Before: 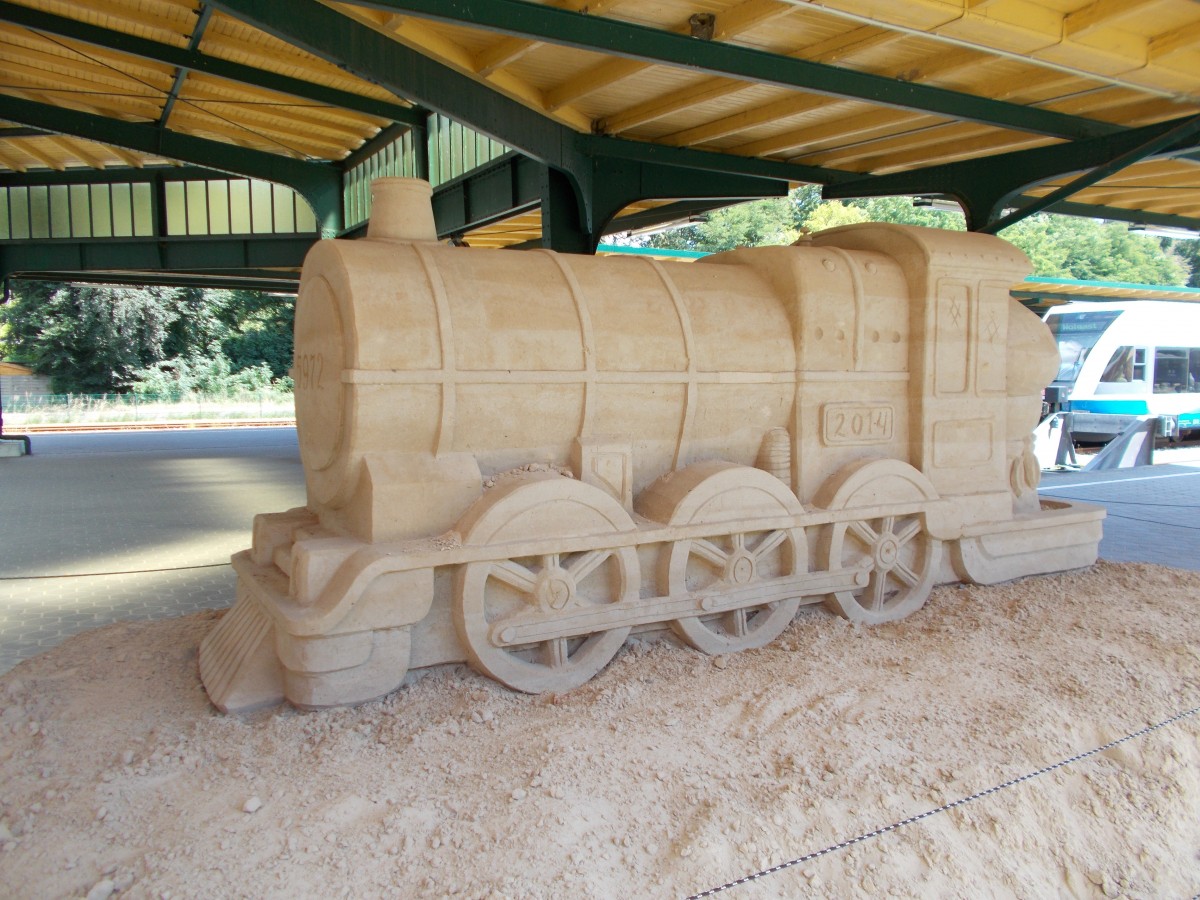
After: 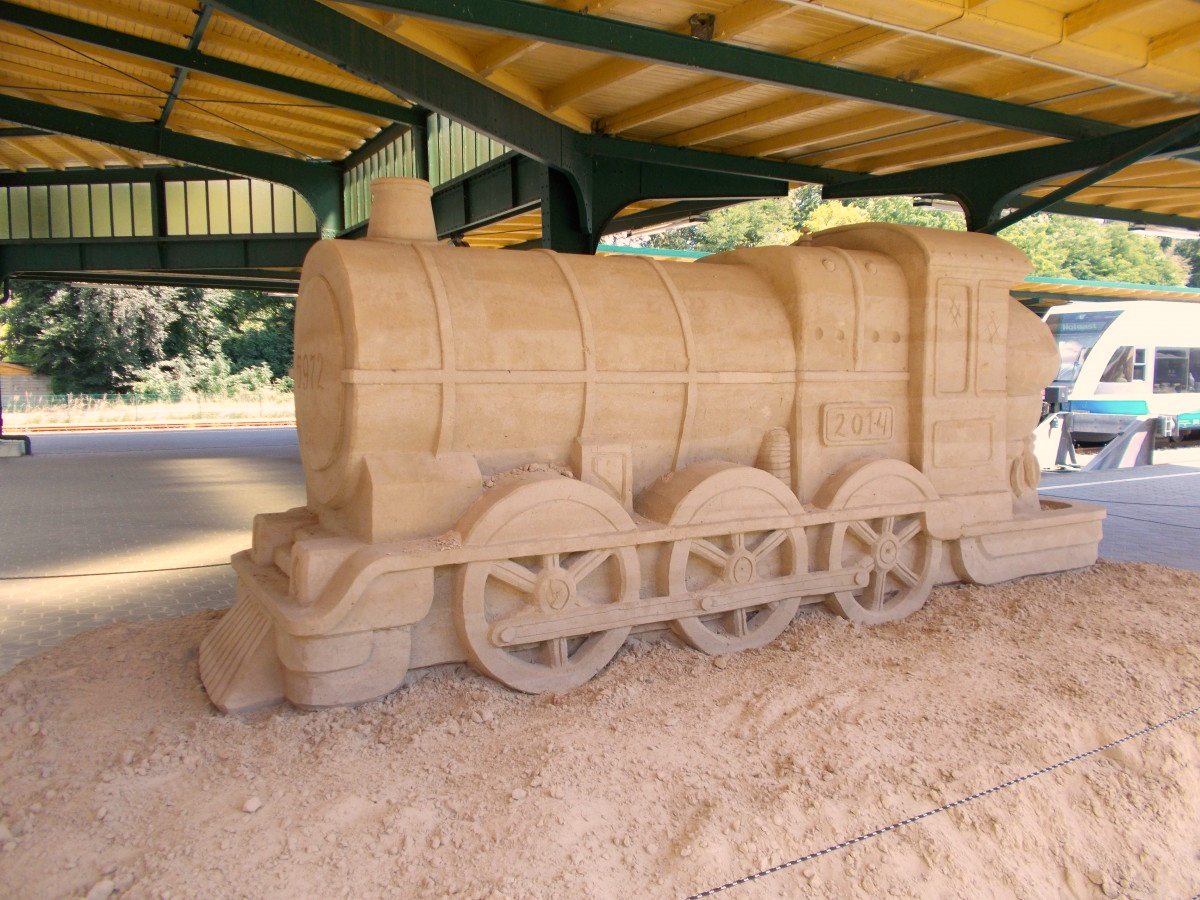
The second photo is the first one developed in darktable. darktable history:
color correction: highlights a* 11.3, highlights b* 12.22
